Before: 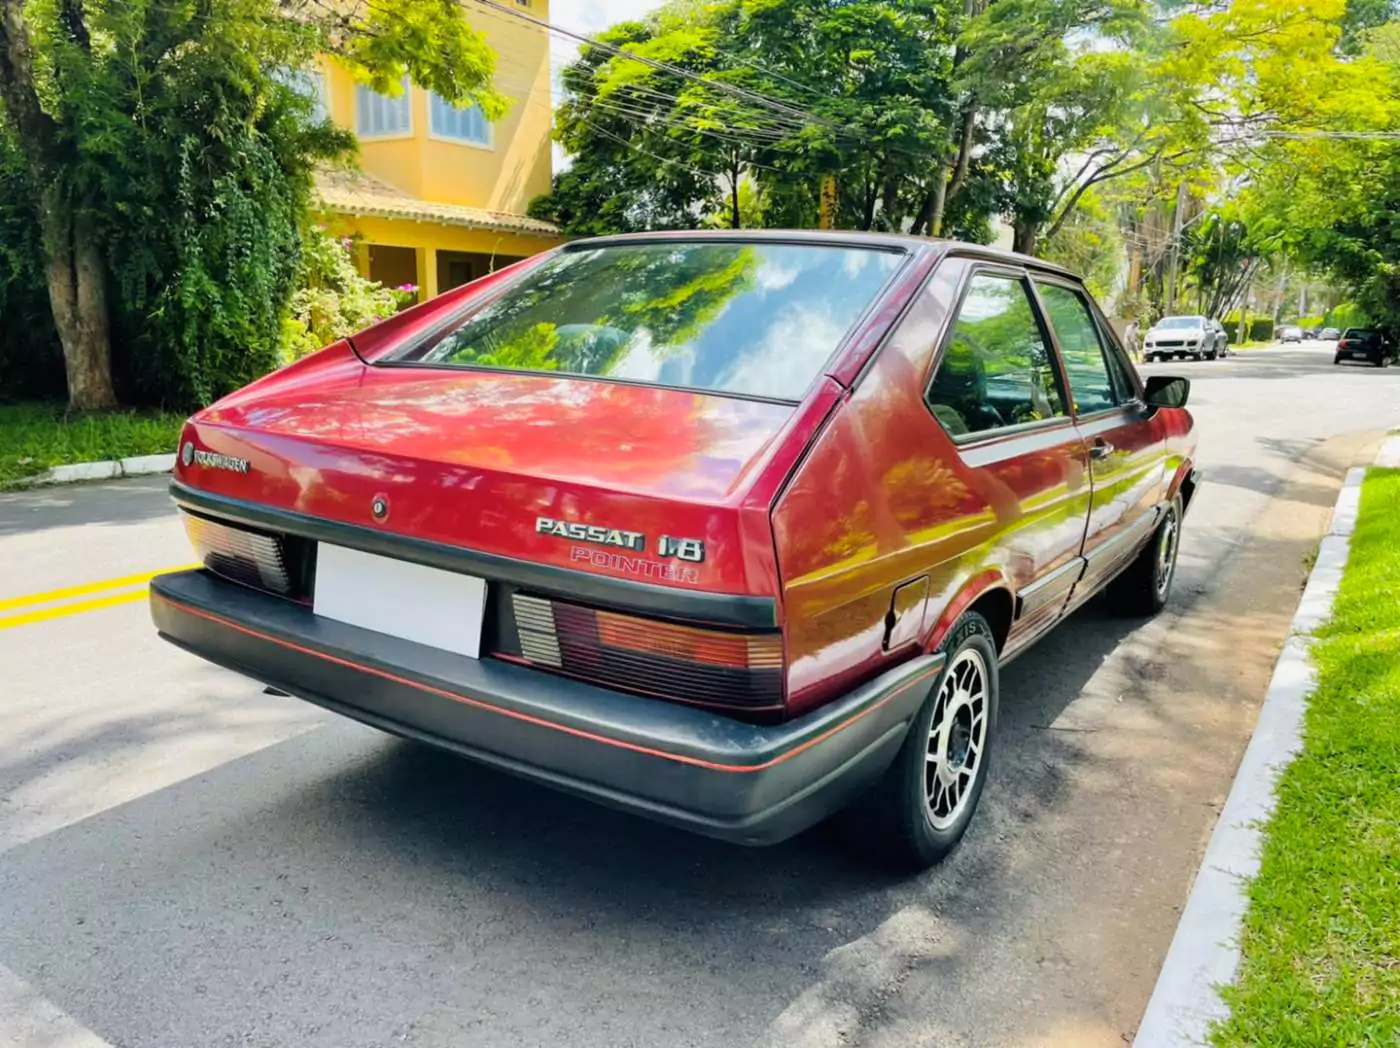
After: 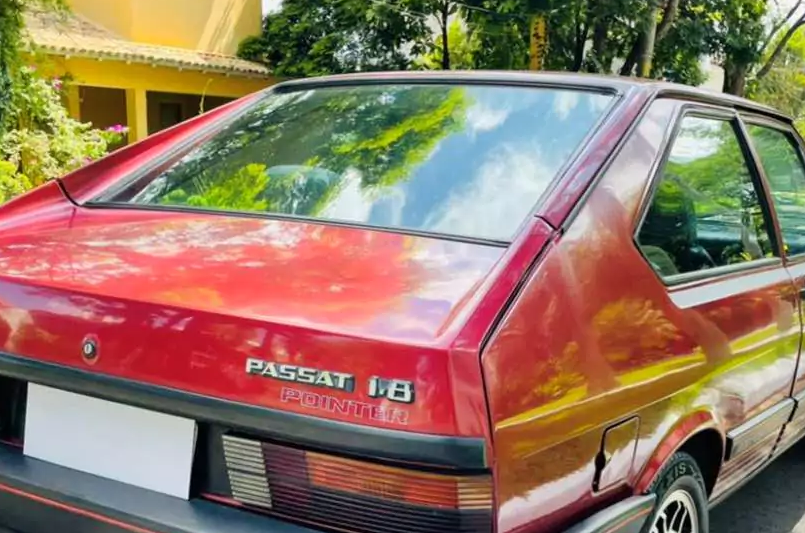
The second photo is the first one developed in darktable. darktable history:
crop: left 20.738%, top 15.211%, right 21.733%, bottom 33.861%
